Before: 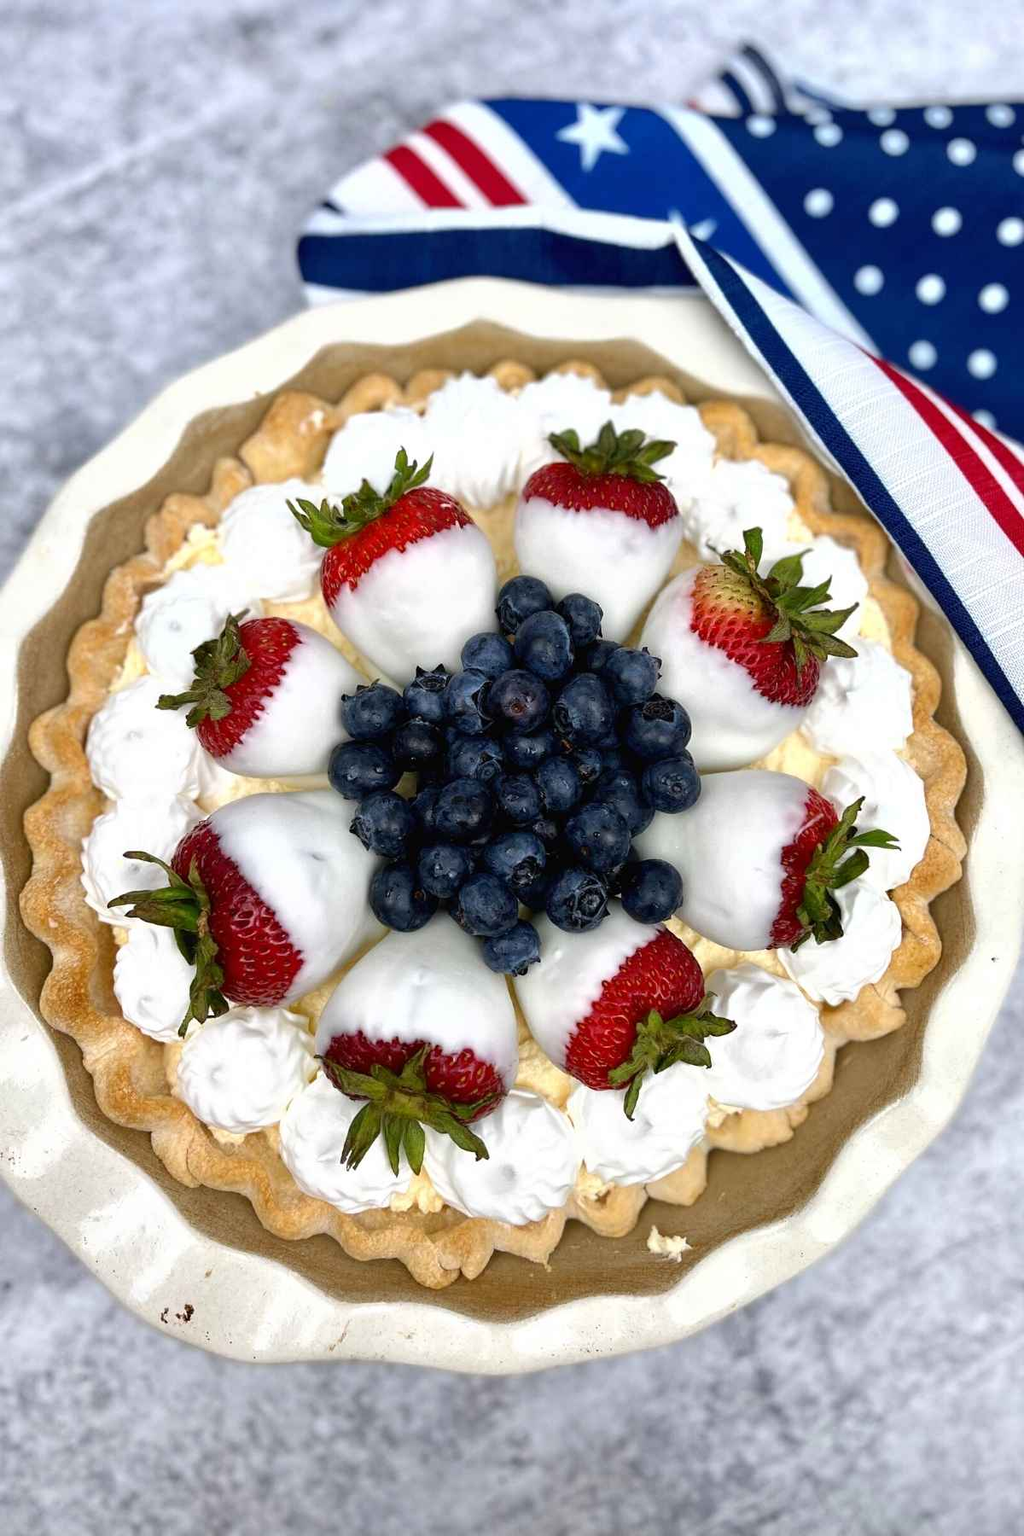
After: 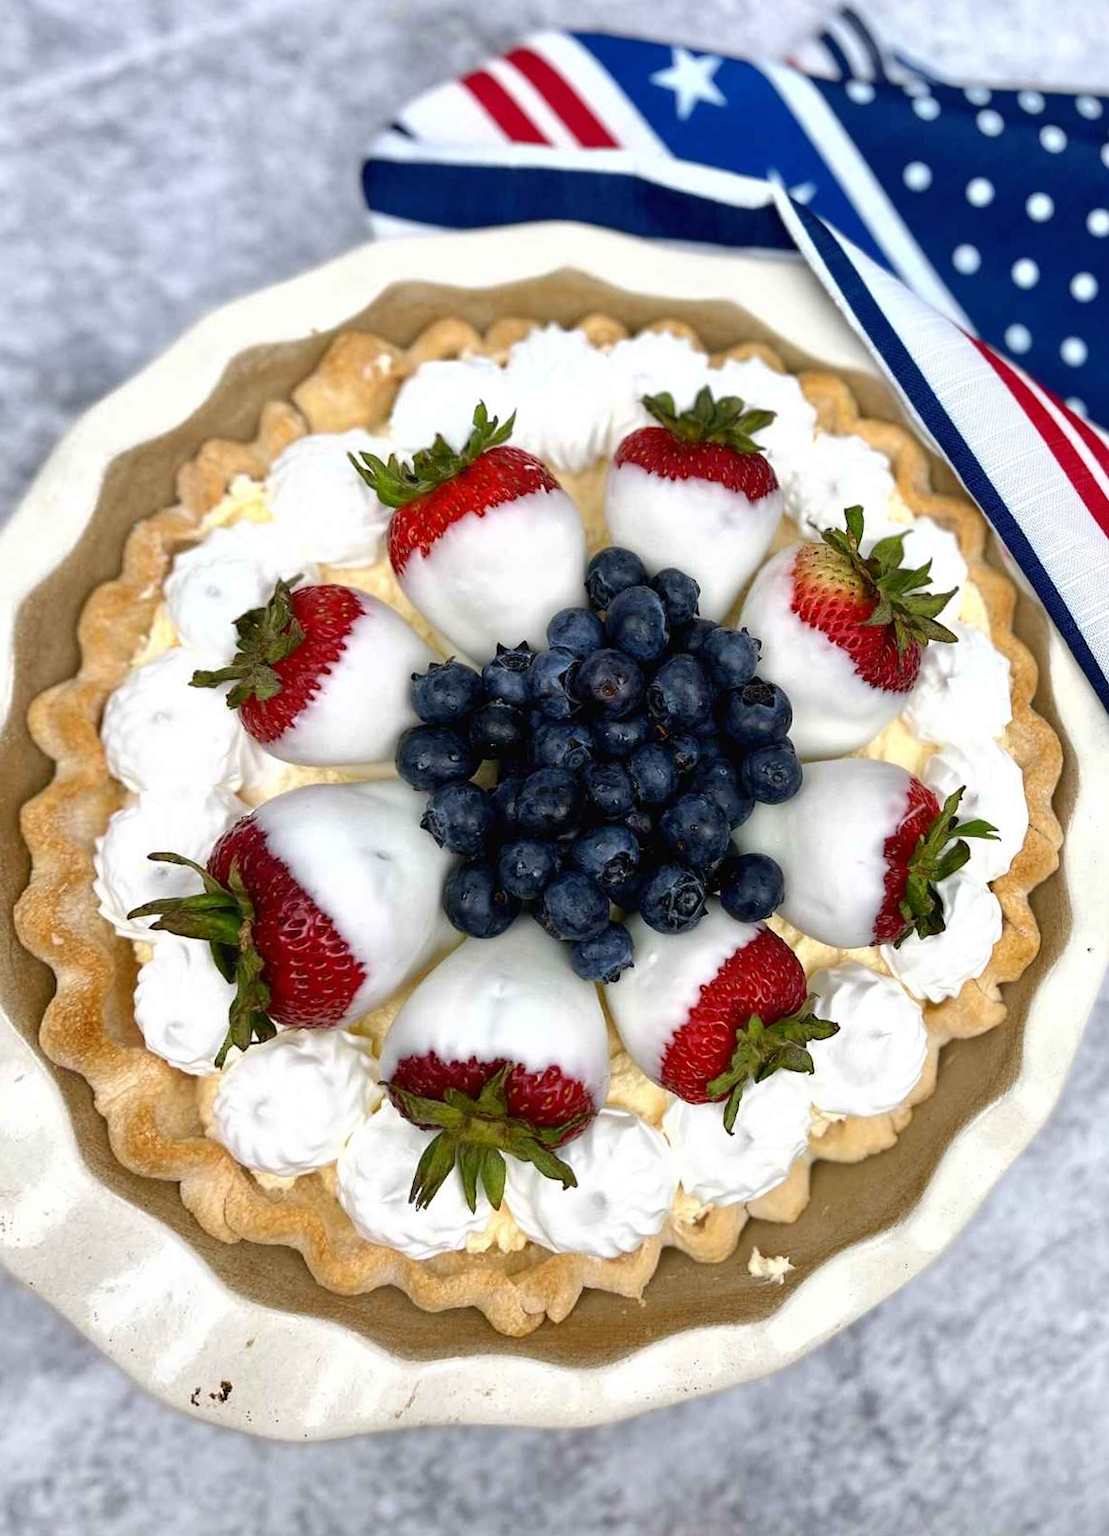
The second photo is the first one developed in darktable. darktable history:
rotate and perspective: rotation -0.013°, lens shift (vertical) -0.027, lens shift (horizontal) 0.178, crop left 0.016, crop right 0.989, crop top 0.082, crop bottom 0.918
